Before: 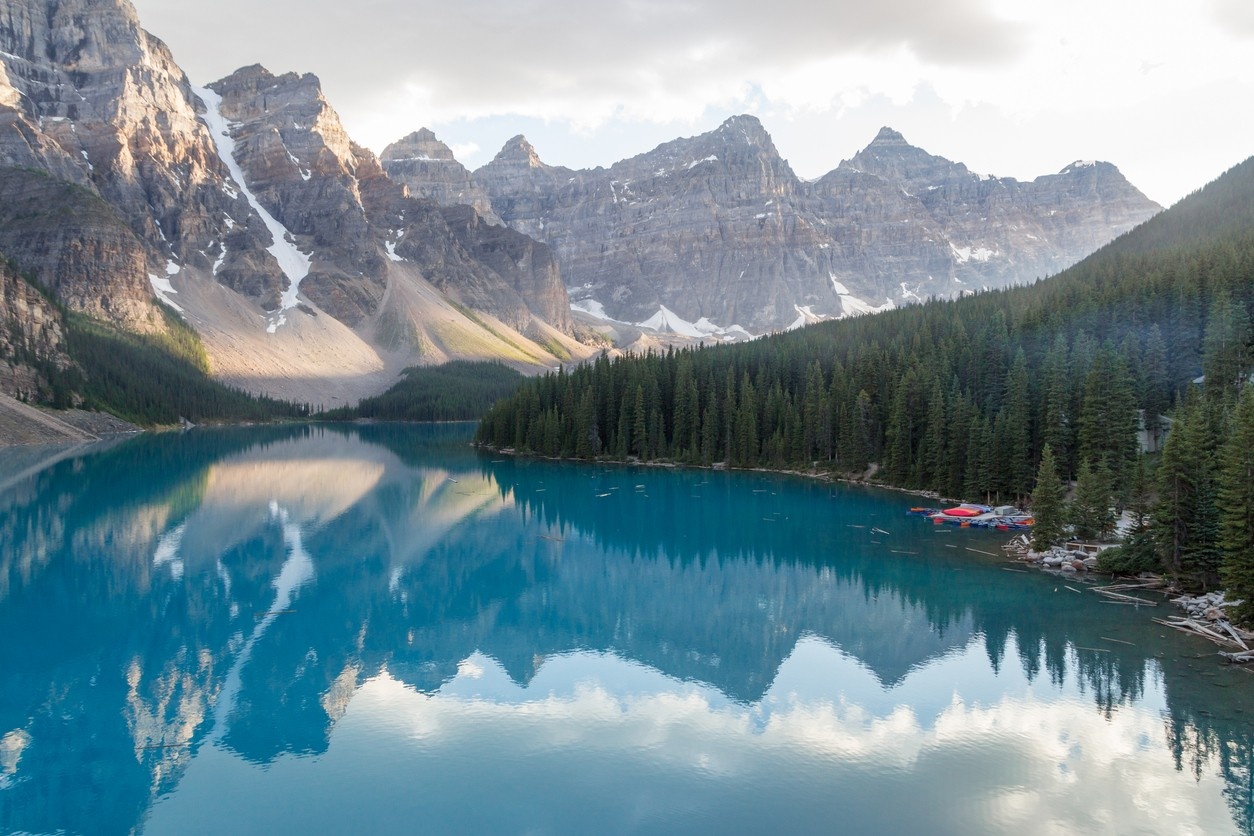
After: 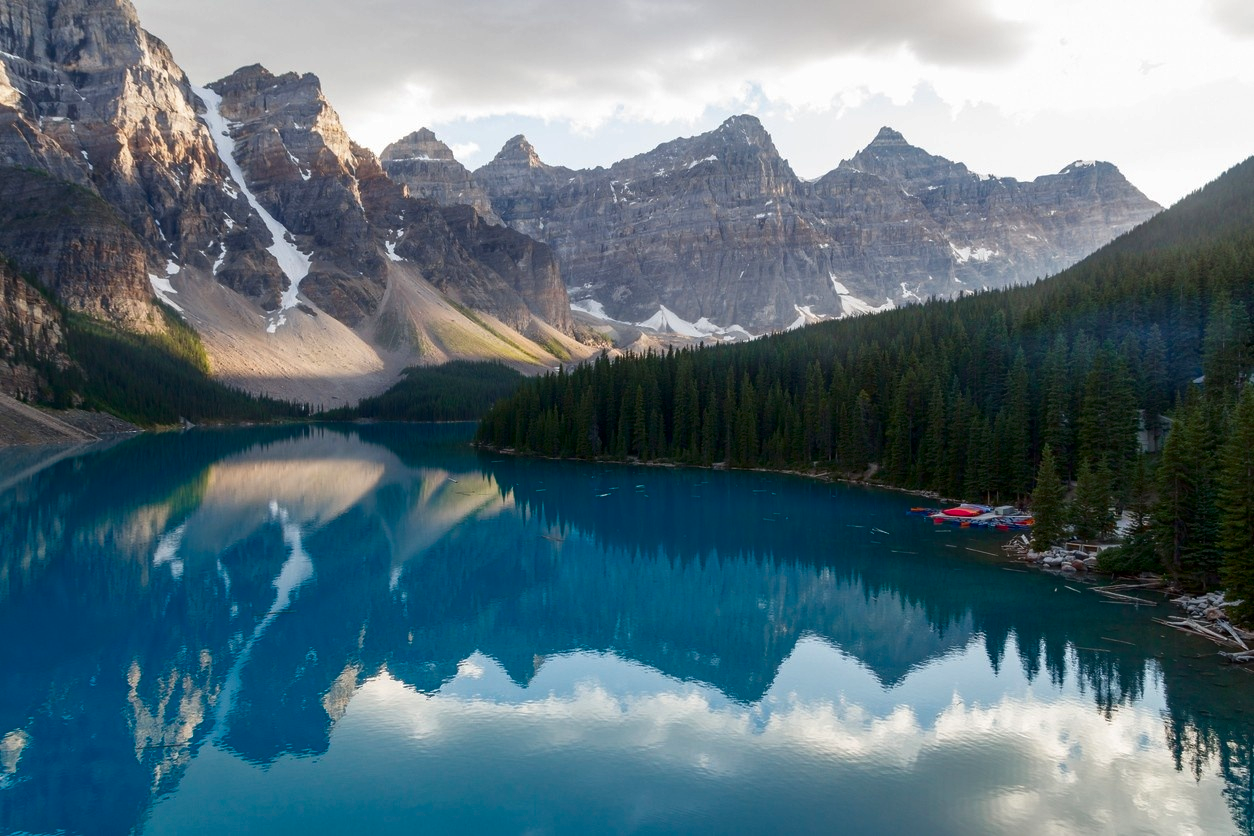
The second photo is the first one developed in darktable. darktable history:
contrast brightness saturation: brightness -0.25, saturation 0.2
color balance: mode lift, gamma, gain (sRGB)
